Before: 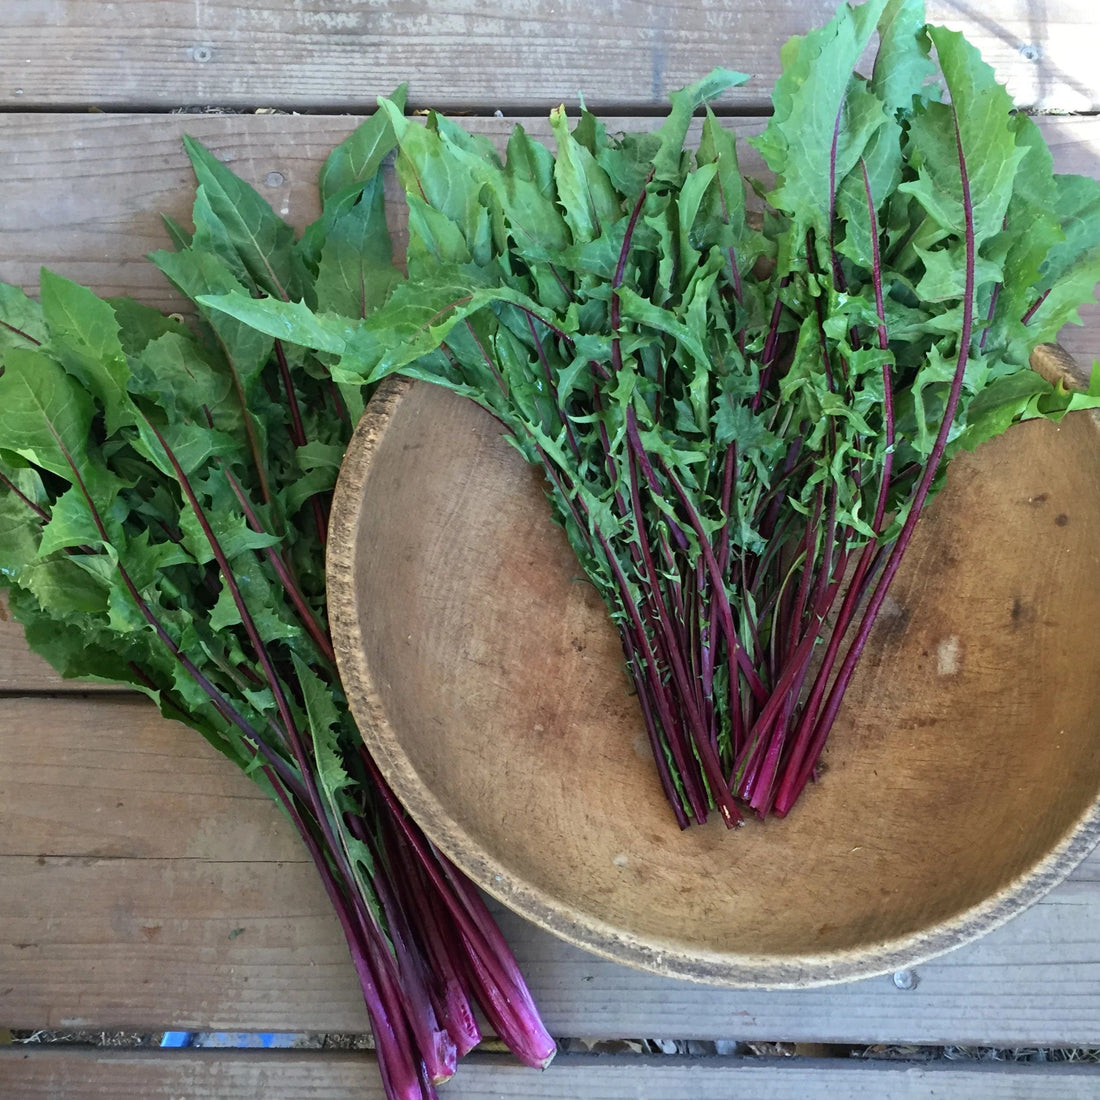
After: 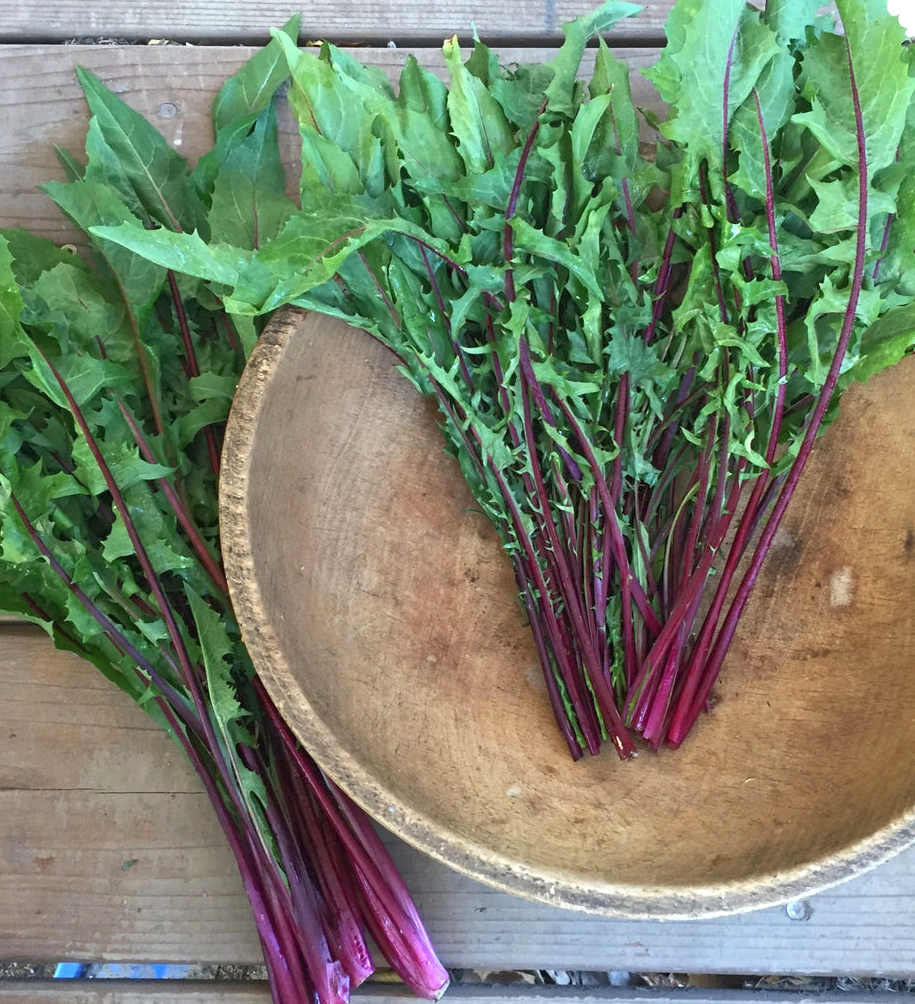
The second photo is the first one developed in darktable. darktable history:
exposure: black level correction 0, exposure 1.392 EV, compensate highlight preservation false
crop: left 9.798%, top 6.317%, right 6.948%, bottom 2.405%
tone equalizer: -8 EV -0.035 EV, -7 EV 0.038 EV, -6 EV -0.006 EV, -5 EV 0.007 EV, -4 EV -0.033 EV, -3 EV -0.232 EV, -2 EV -0.654 EV, -1 EV -0.965 EV, +0 EV -0.993 EV
